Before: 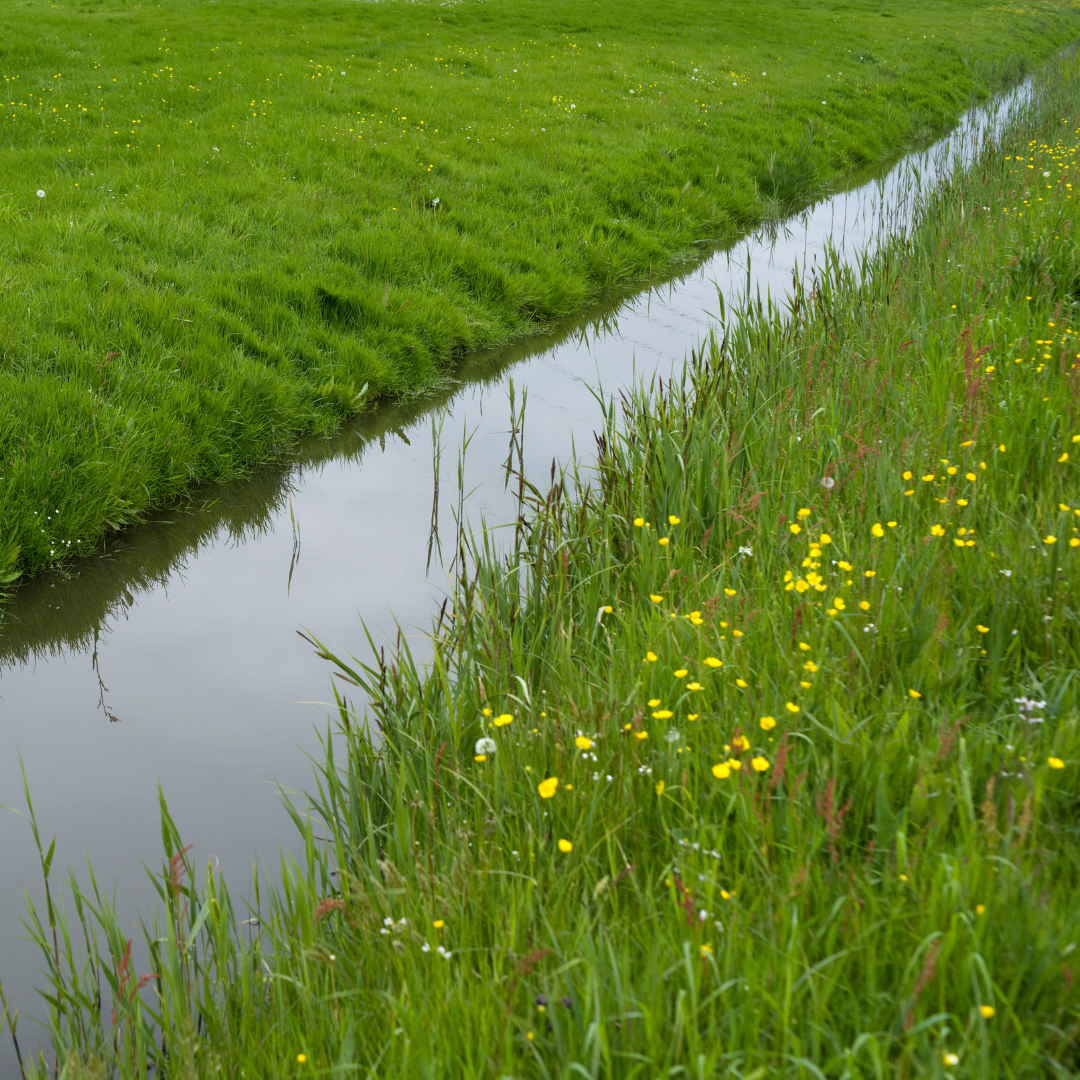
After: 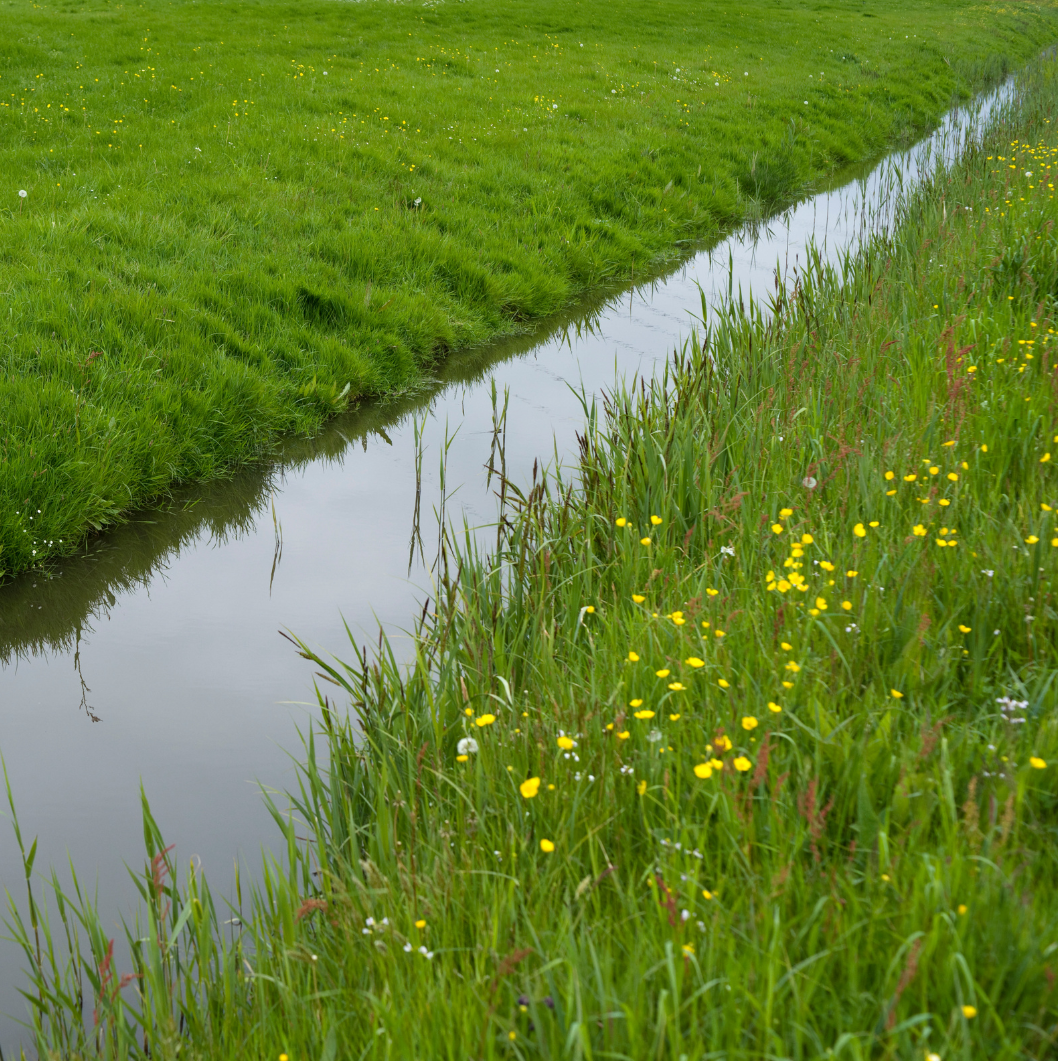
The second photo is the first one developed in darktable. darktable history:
crop: left 1.711%, right 0.281%, bottom 1.741%
